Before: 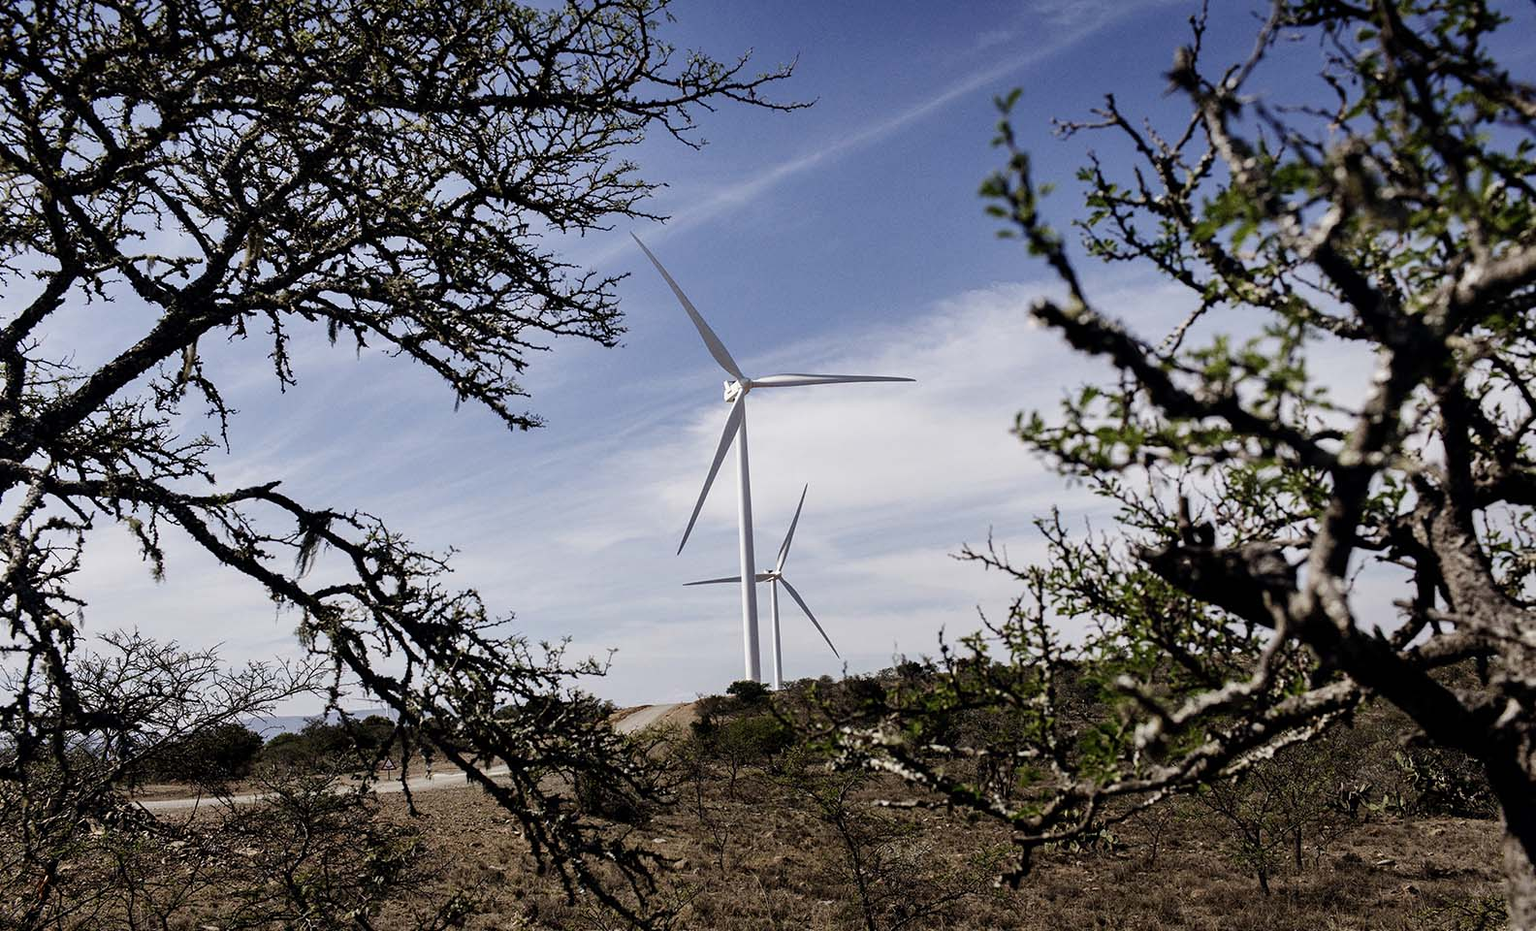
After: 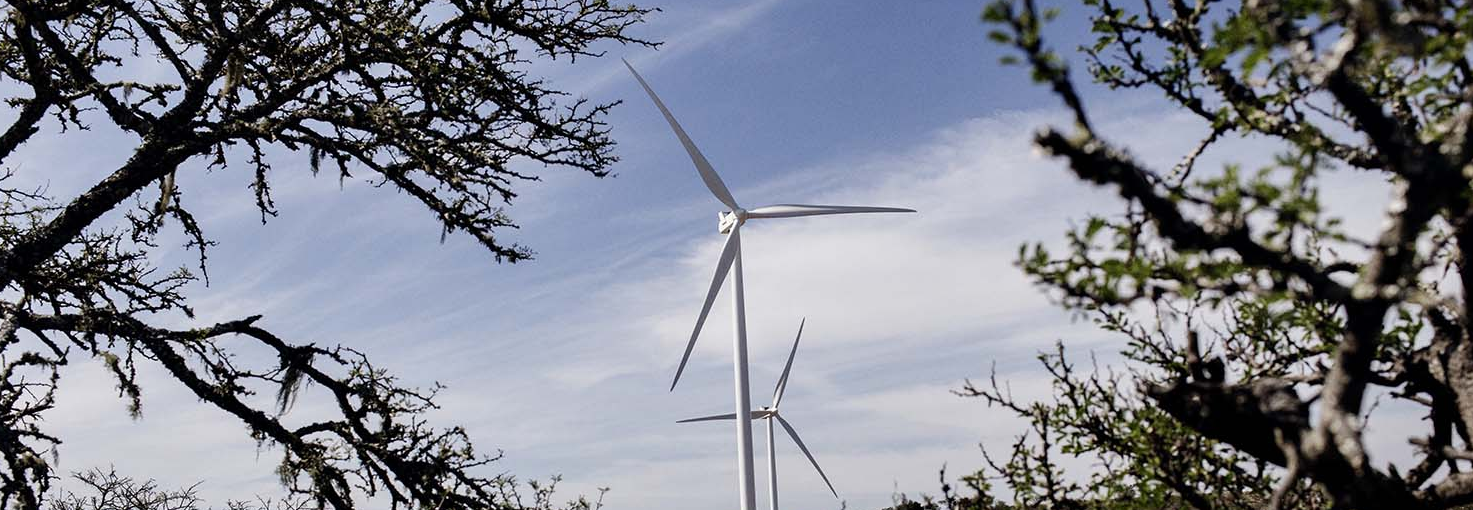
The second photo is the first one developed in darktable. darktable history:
crop: left 1.82%, top 18.859%, right 5.136%, bottom 27.912%
